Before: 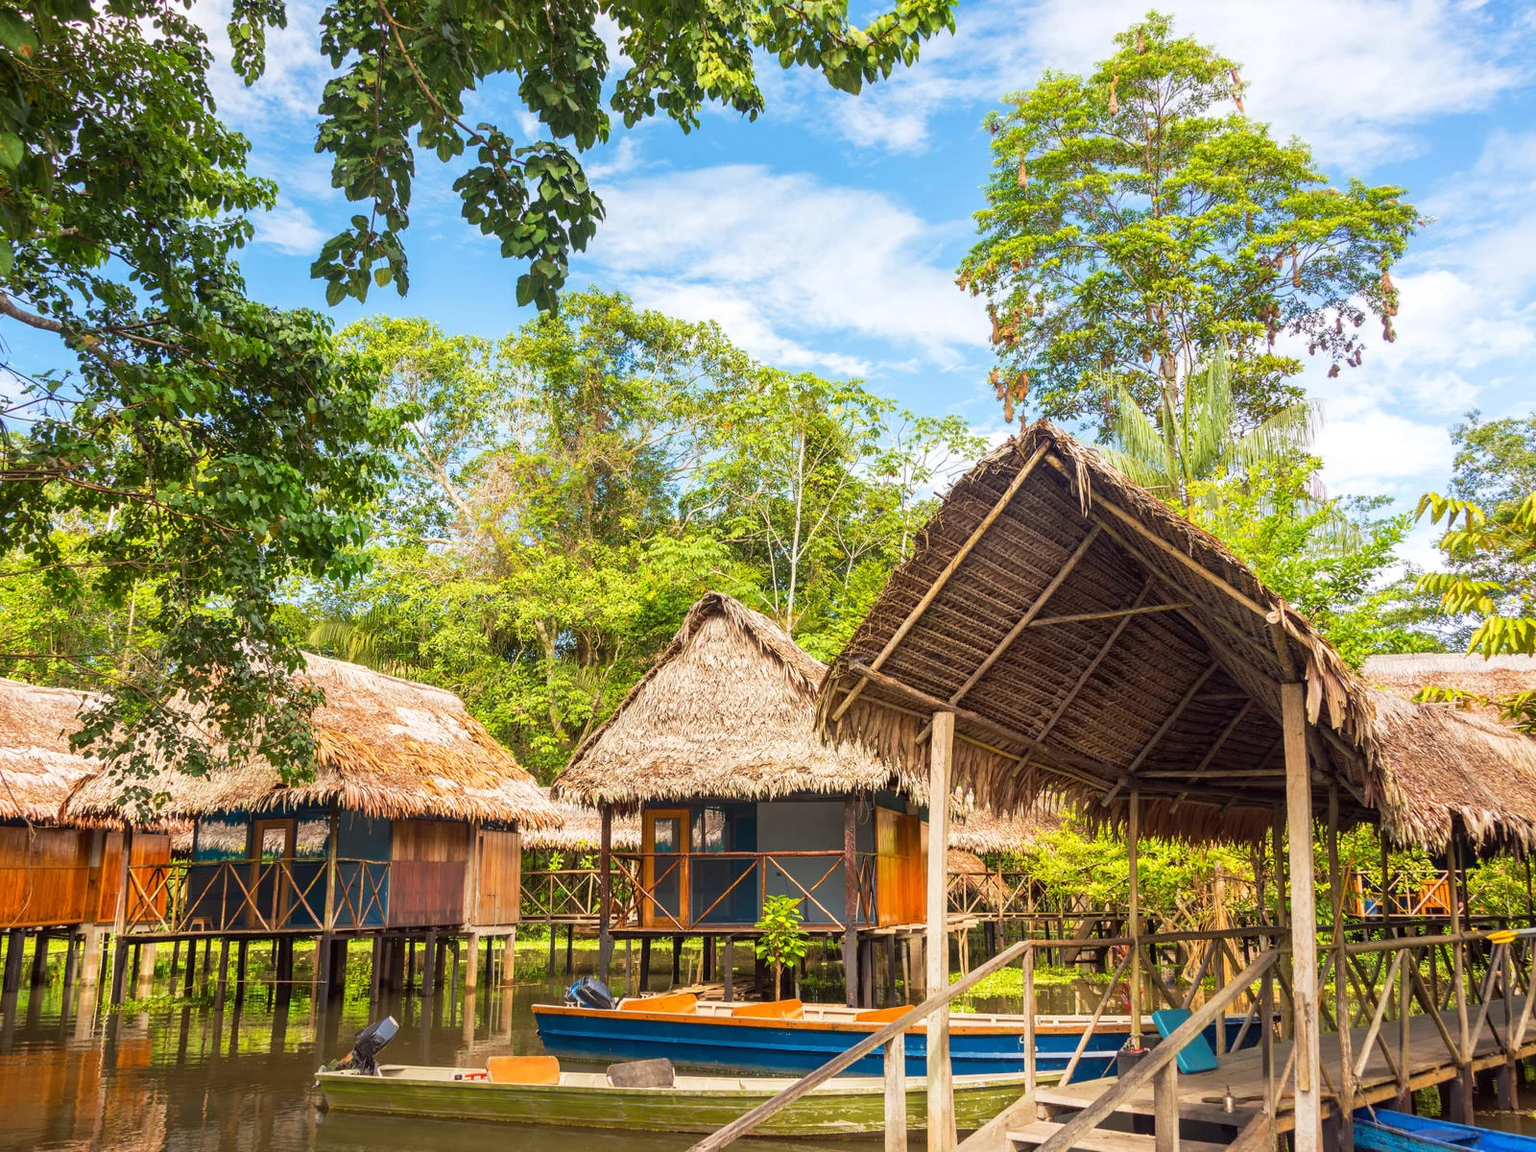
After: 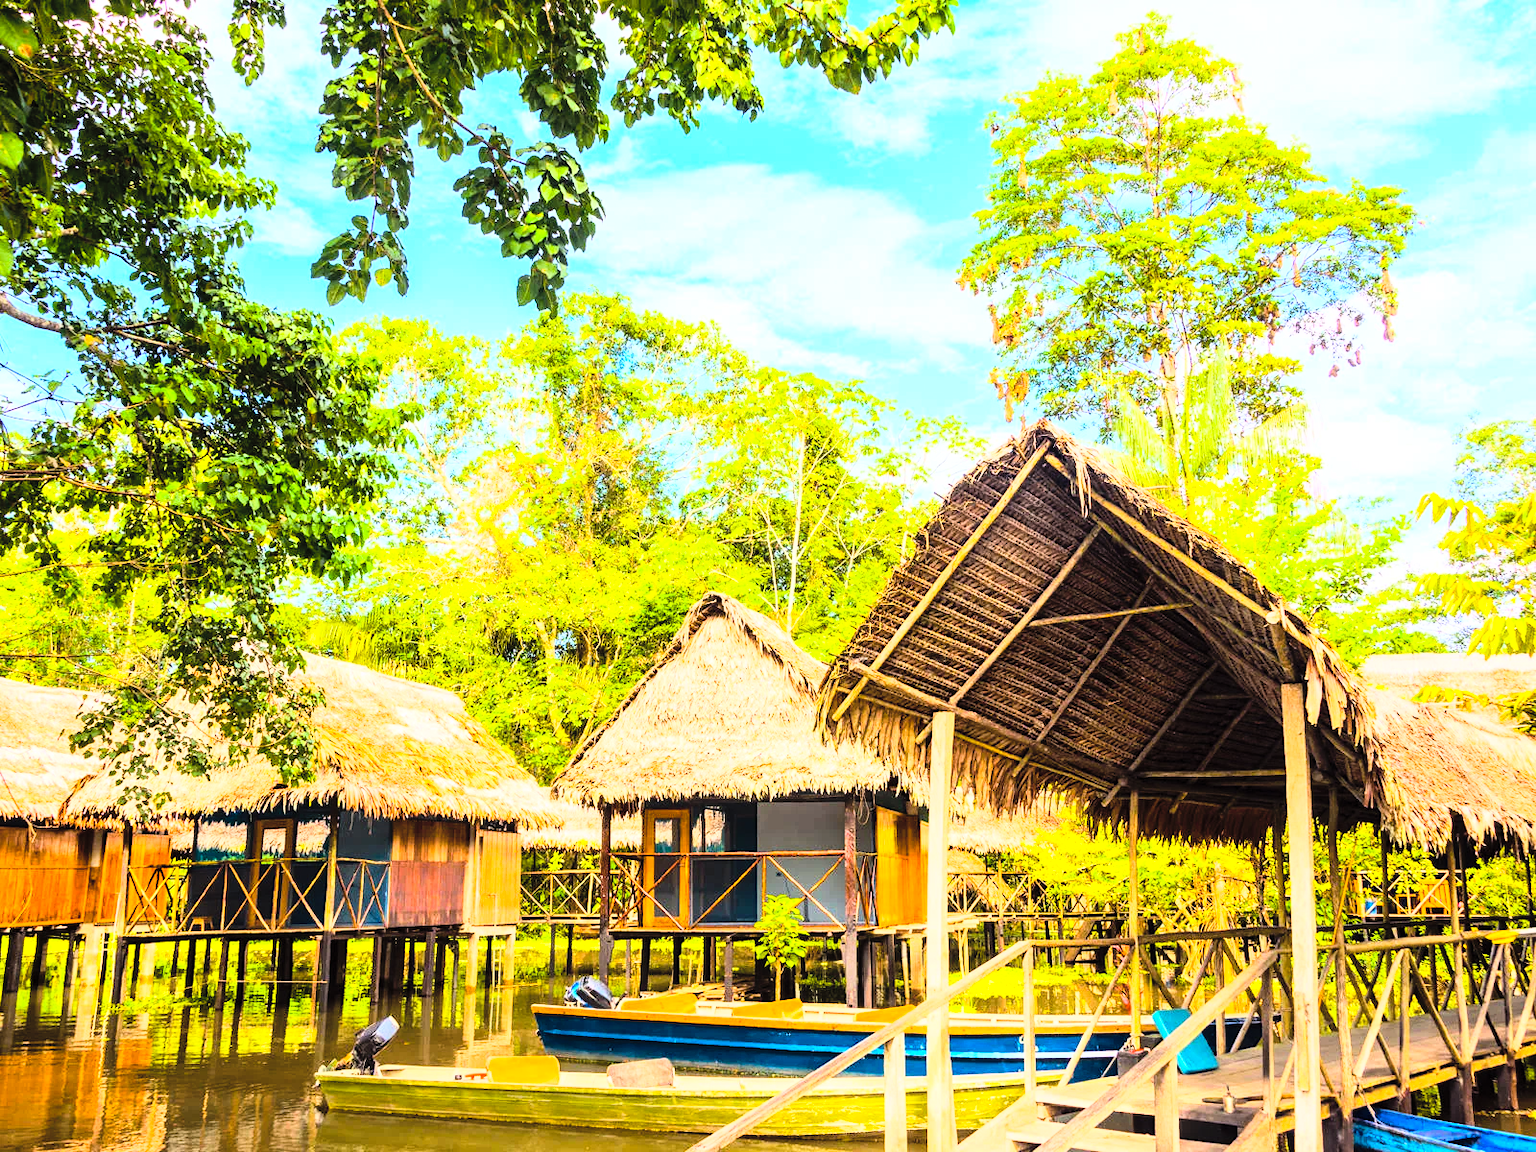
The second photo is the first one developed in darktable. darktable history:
rotate and perspective: automatic cropping original format, crop left 0, crop top 0
contrast brightness saturation: contrast 0.14, brightness 0.21
rgb curve: curves: ch0 [(0, 0) (0.21, 0.15) (0.24, 0.21) (0.5, 0.75) (0.75, 0.96) (0.89, 0.99) (1, 1)]; ch1 [(0, 0.02) (0.21, 0.13) (0.25, 0.2) (0.5, 0.67) (0.75, 0.9) (0.89, 0.97) (1, 1)]; ch2 [(0, 0.02) (0.21, 0.13) (0.25, 0.2) (0.5, 0.67) (0.75, 0.9) (0.89, 0.97) (1, 1)], compensate middle gray true
color balance rgb: perceptual saturation grading › global saturation 20%, perceptual saturation grading › highlights 2.68%, perceptual saturation grading › shadows 50%
